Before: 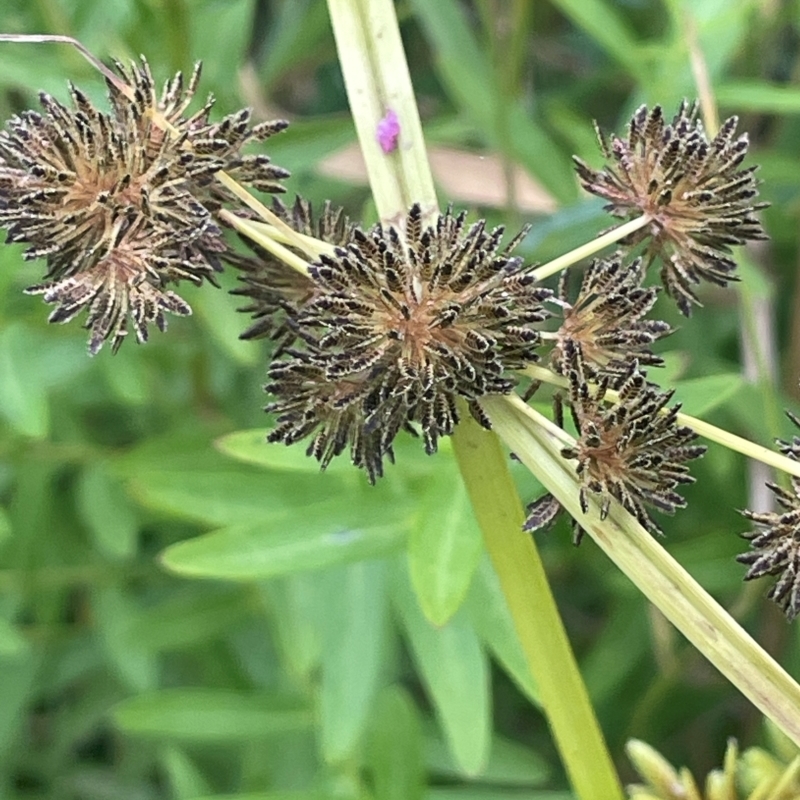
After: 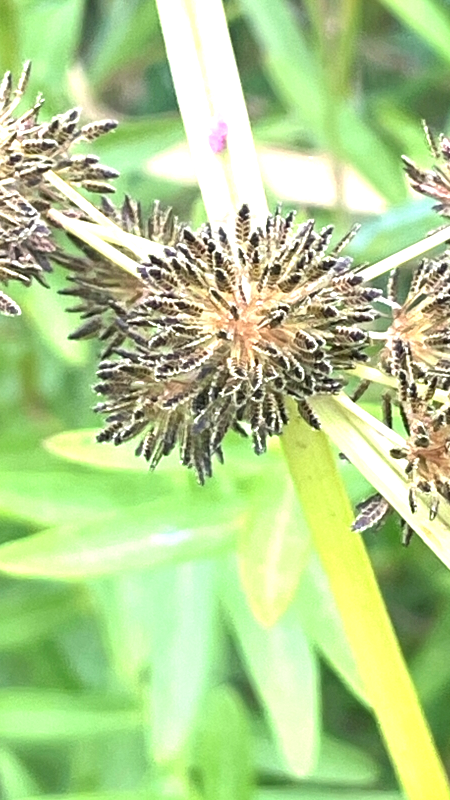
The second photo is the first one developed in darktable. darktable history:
exposure: black level correction 0, exposure 1.289 EV, compensate exposure bias true, compensate highlight preservation false
crop: left 21.469%, right 22.2%
